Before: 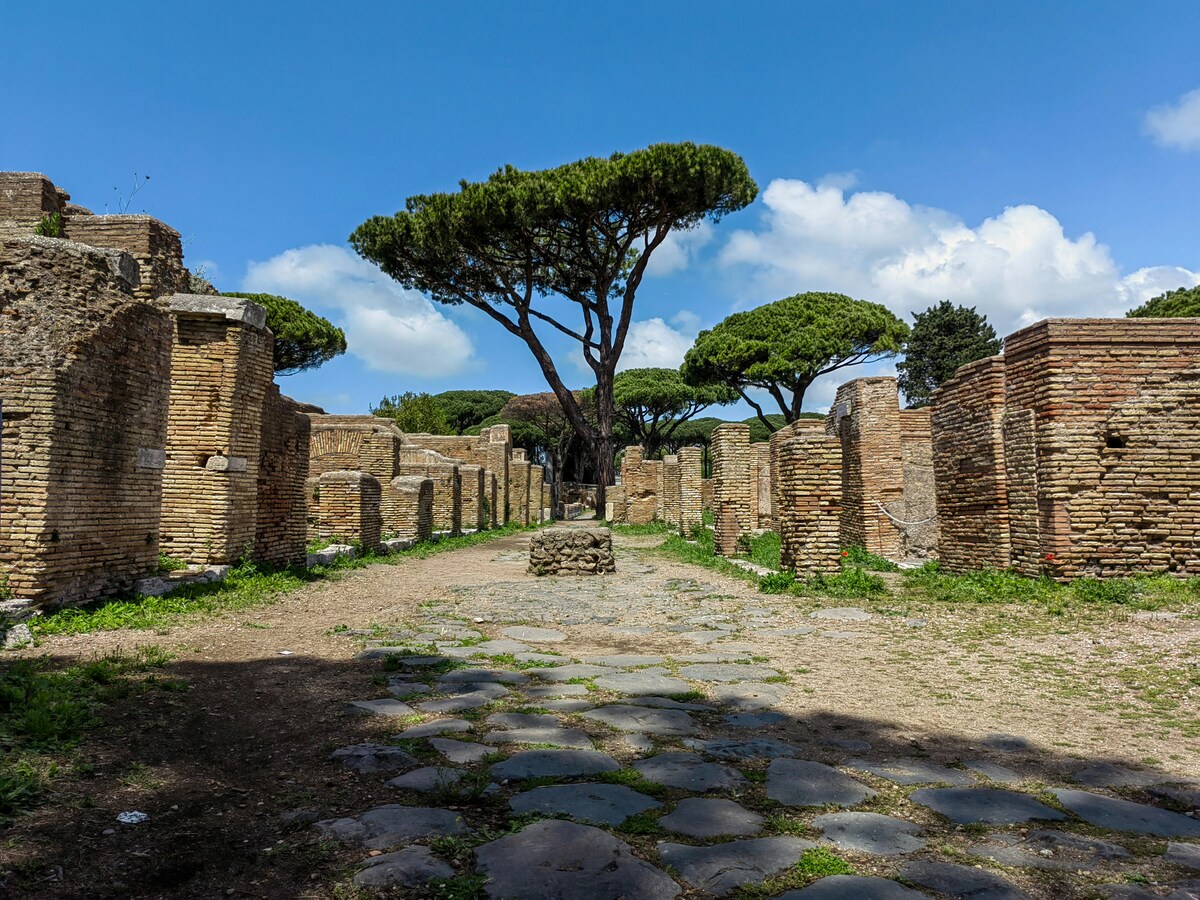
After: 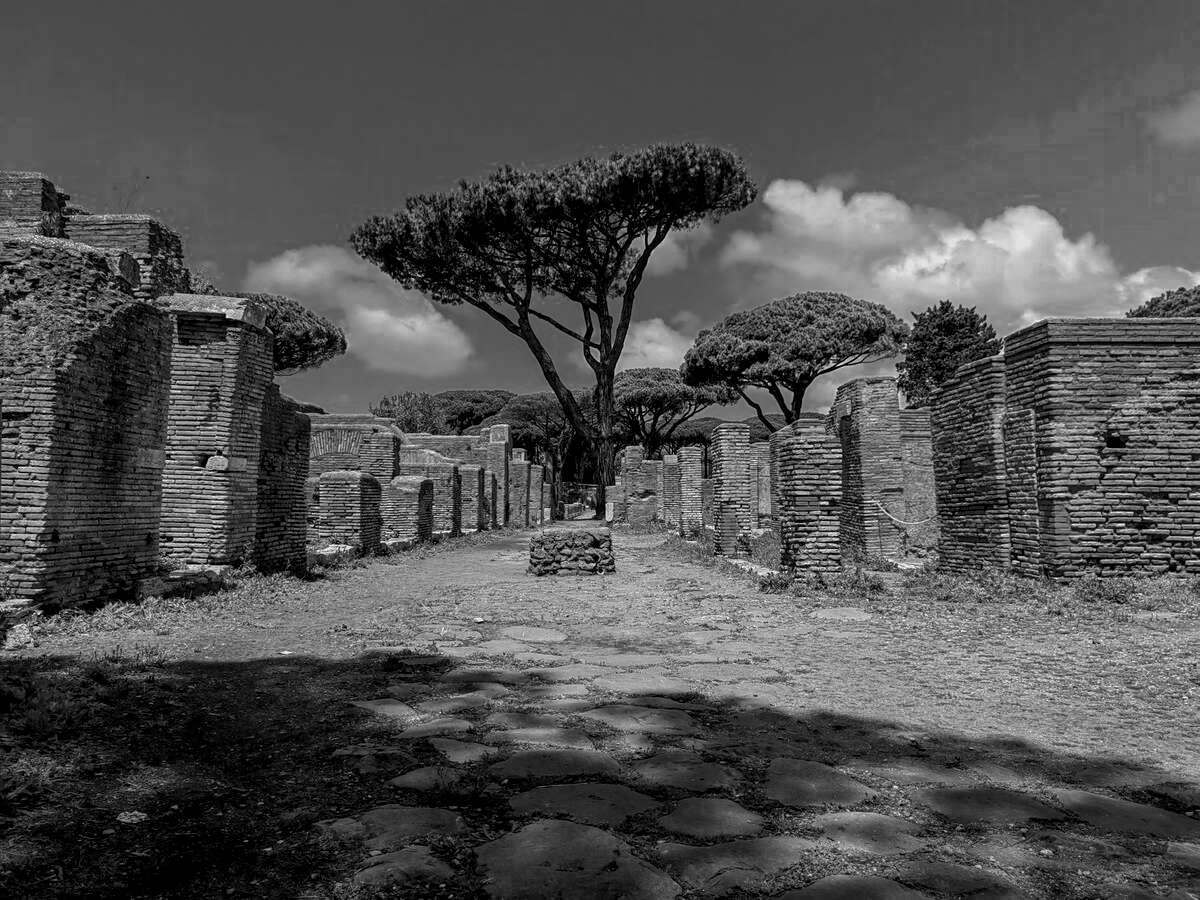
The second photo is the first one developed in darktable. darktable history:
color zones: curves: ch0 [(0.002, 0.589) (0.107, 0.484) (0.146, 0.249) (0.217, 0.352) (0.309, 0.525) (0.39, 0.404) (0.455, 0.169) (0.597, 0.055) (0.724, 0.212) (0.775, 0.691) (0.869, 0.571) (1, 0.587)]; ch1 [(0, 0) (0.143, 0) (0.286, 0) (0.429, 0) (0.571, 0) (0.714, 0) (0.857, 0)]
exposure: black level correction 0.006, exposure -0.22 EV, compensate highlight preservation false
